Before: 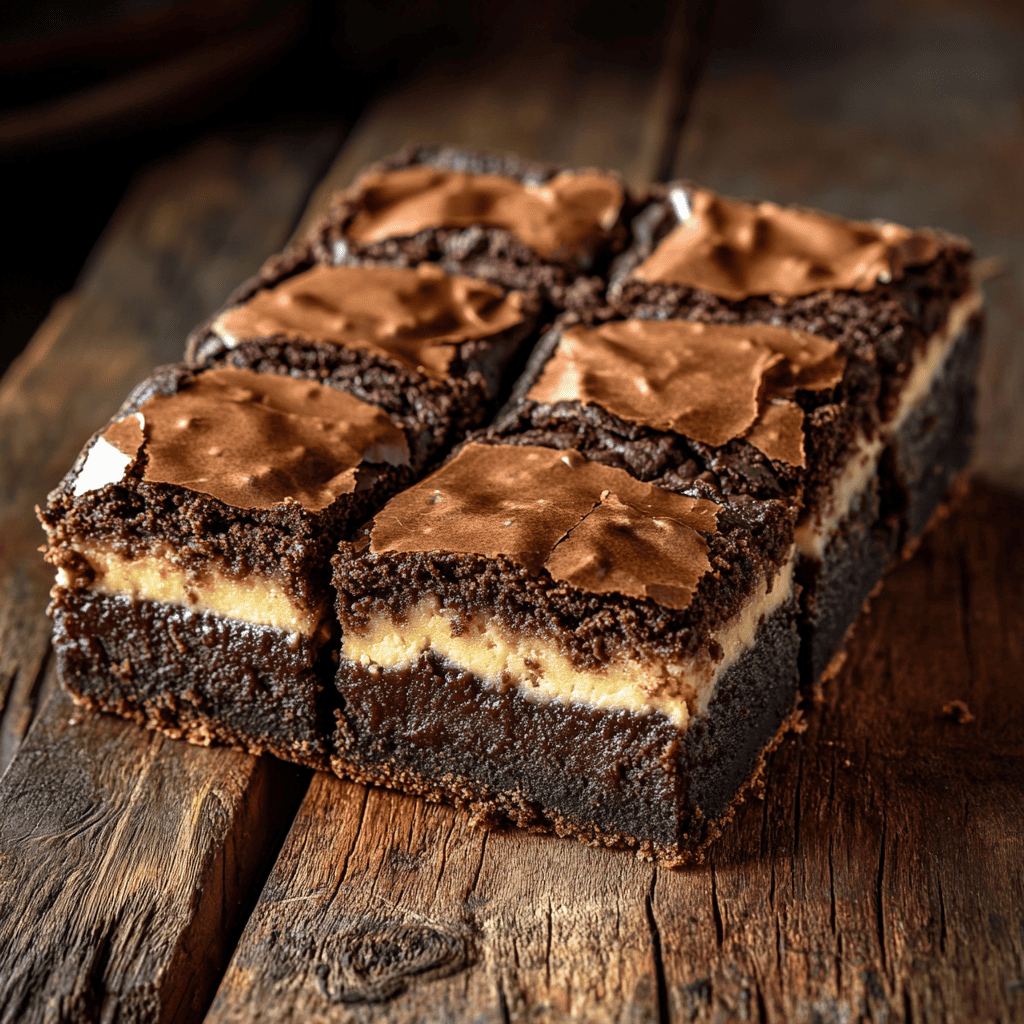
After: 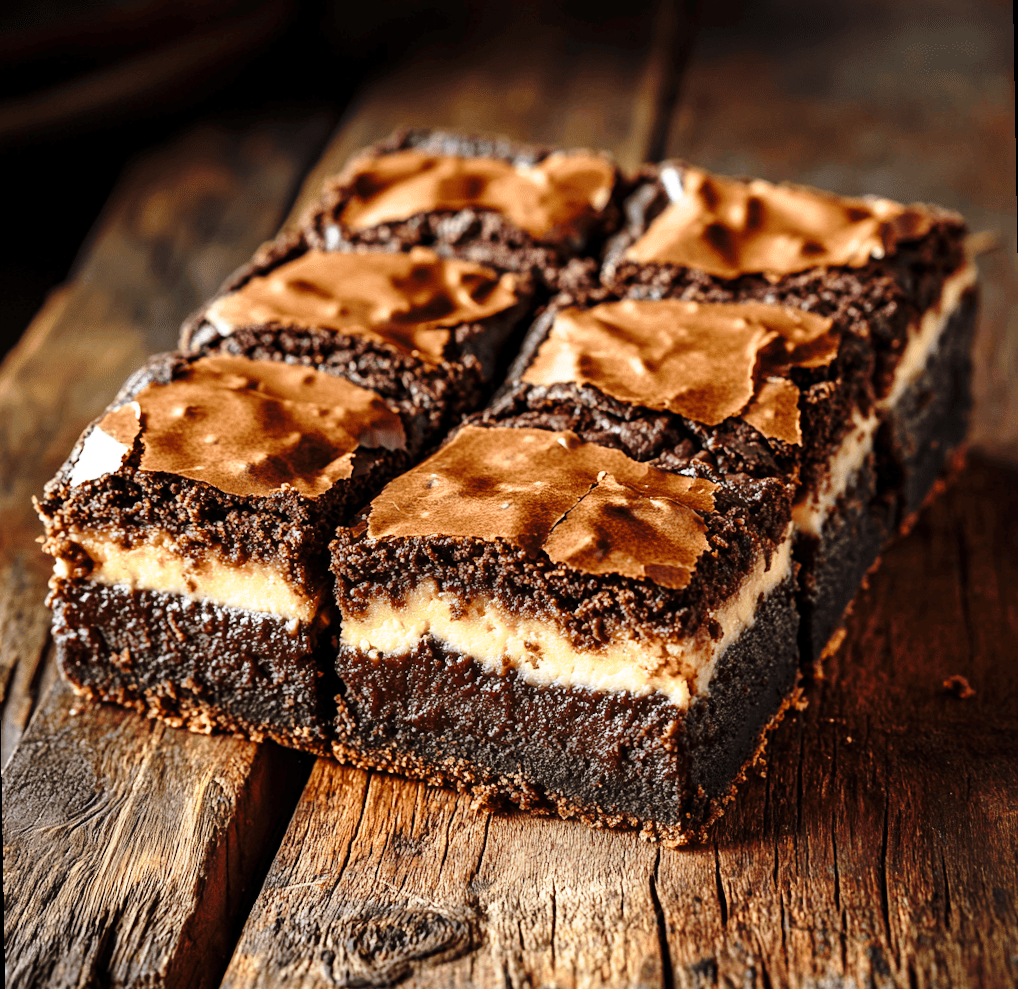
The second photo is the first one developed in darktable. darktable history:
base curve: curves: ch0 [(0, 0) (0.028, 0.03) (0.121, 0.232) (0.46, 0.748) (0.859, 0.968) (1, 1)], preserve colors none
rotate and perspective: rotation -1°, crop left 0.011, crop right 0.989, crop top 0.025, crop bottom 0.975
